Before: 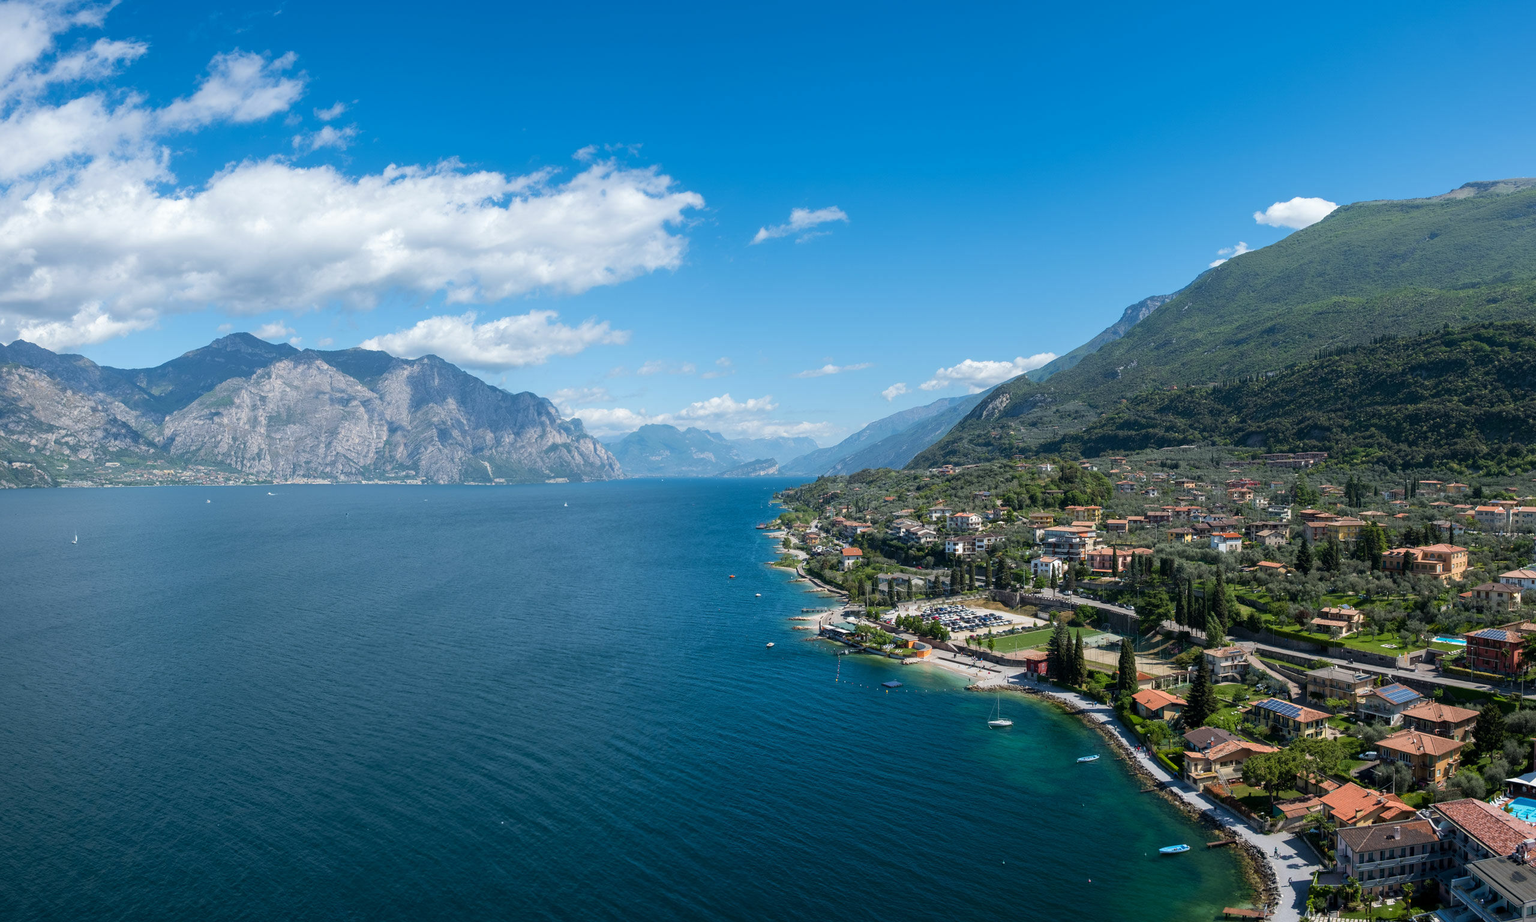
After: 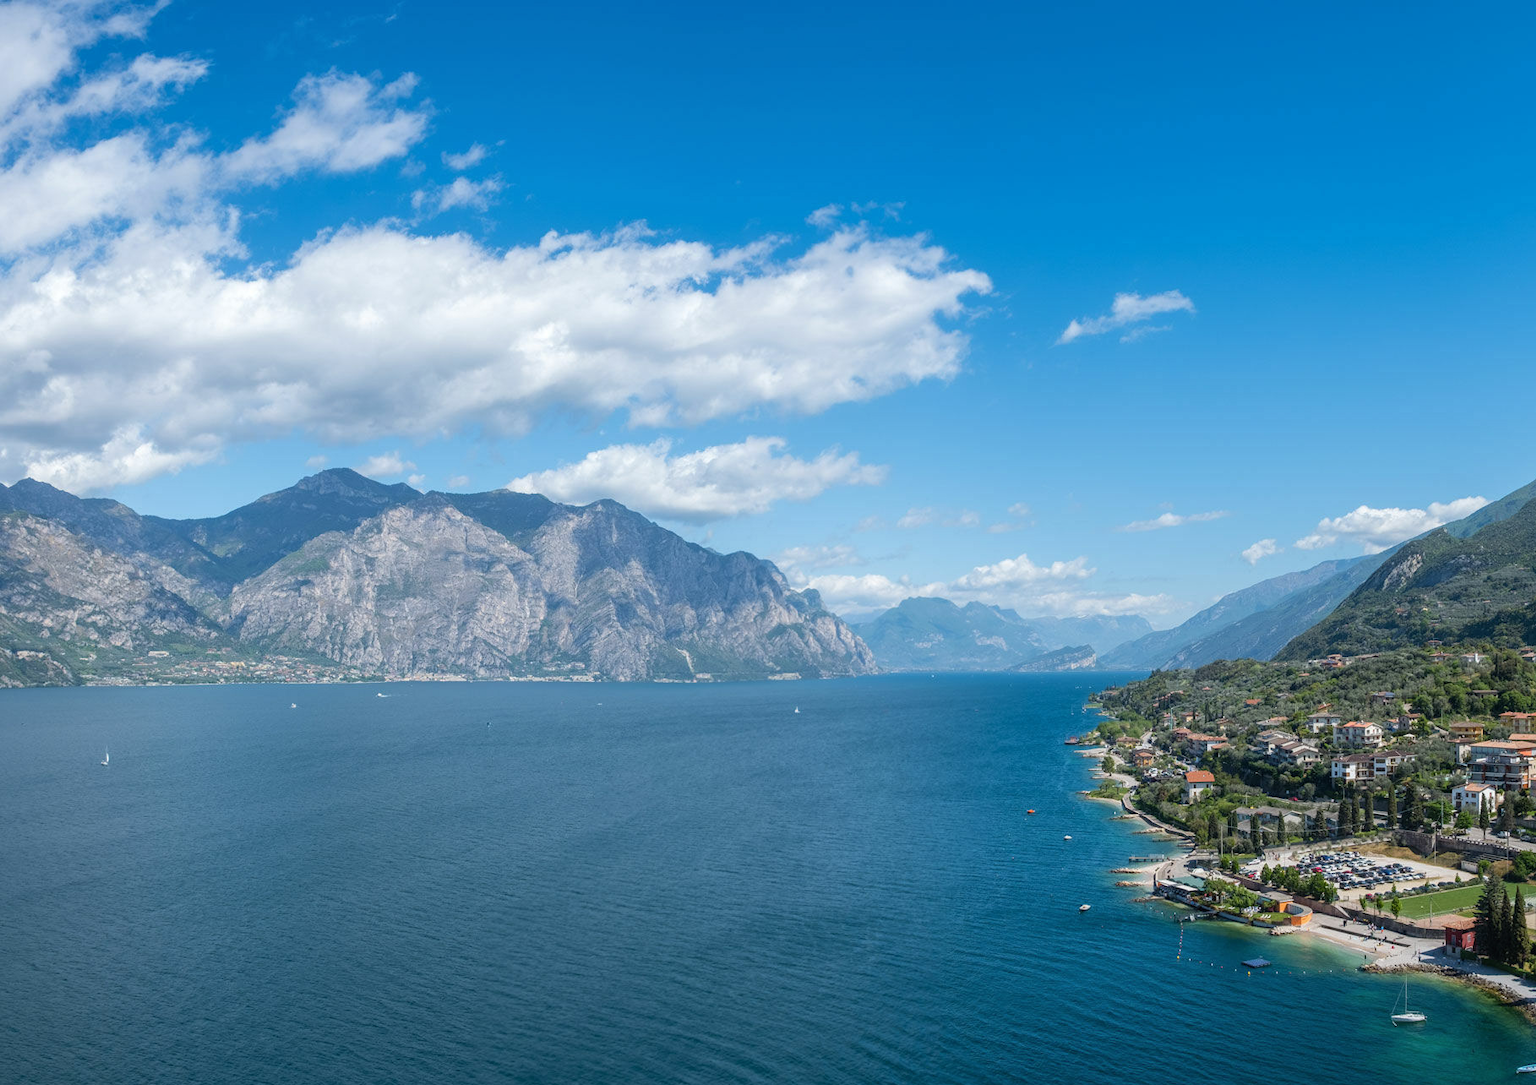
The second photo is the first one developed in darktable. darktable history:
crop: right 28.963%, bottom 16.302%
local contrast: detail 109%
